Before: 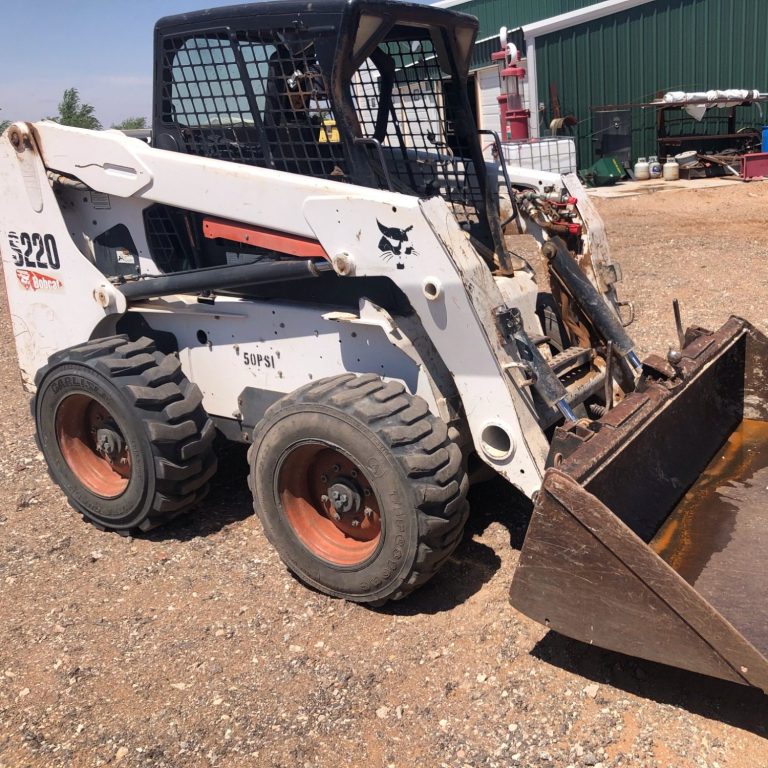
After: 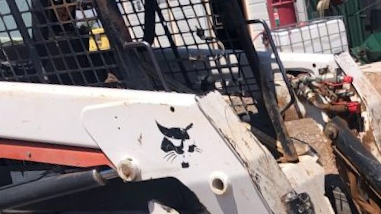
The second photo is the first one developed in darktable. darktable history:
rotate and perspective: rotation -6.83°, automatic cropping off
crop: left 28.64%, top 16.832%, right 26.637%, bottom 58.055%
